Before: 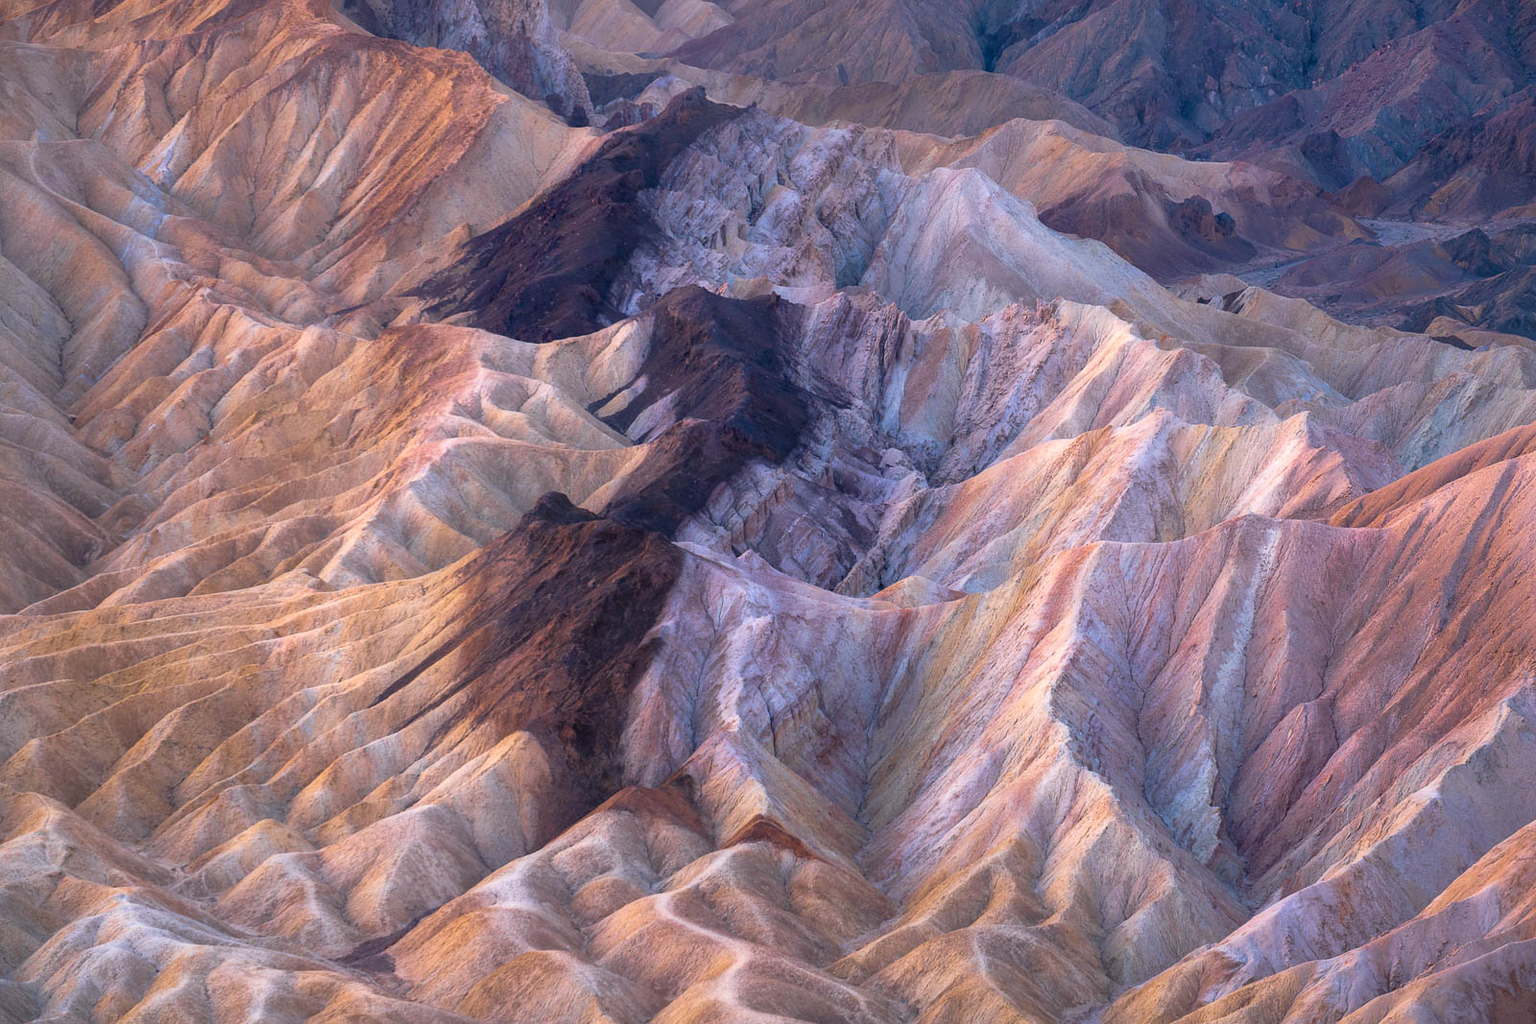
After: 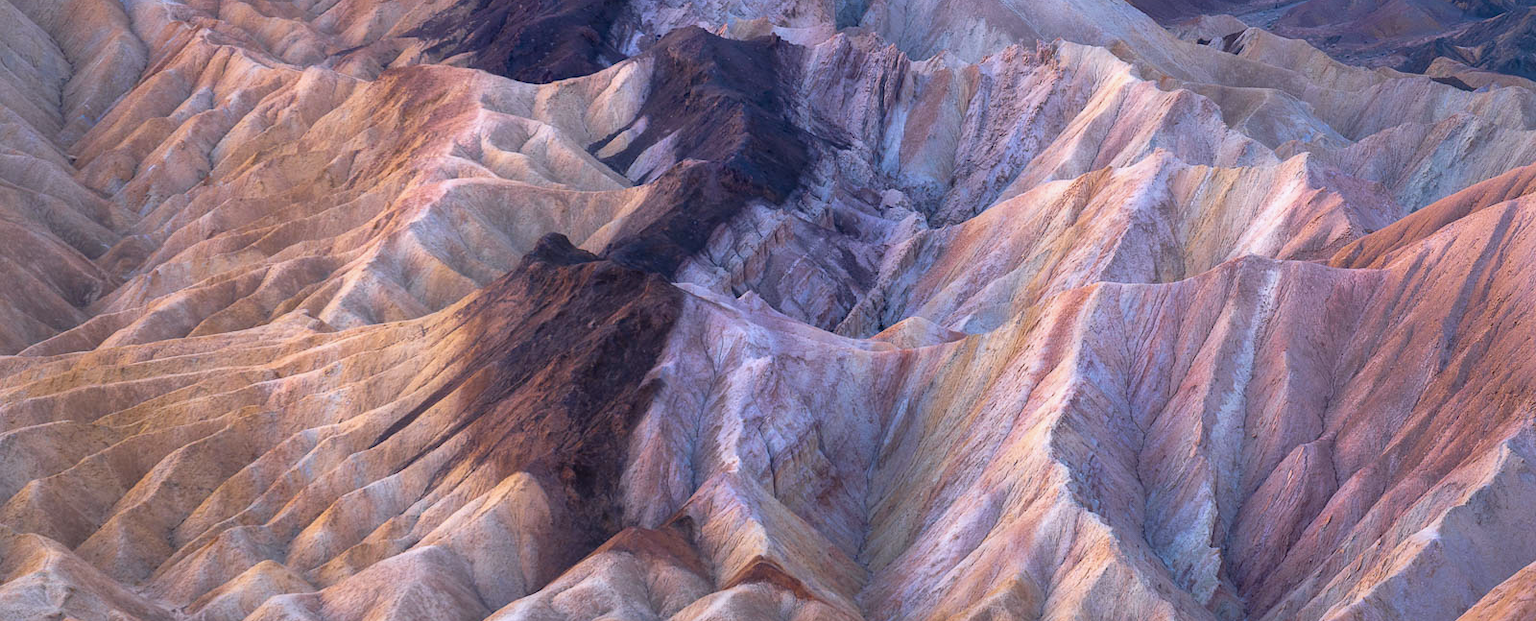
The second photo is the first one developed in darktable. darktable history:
shadows and highlights: low approximation 0.01, soften with gaussian
crop and rotate: top 25.357%, bottom 13.942%
white balance: red 0.976, blue 1.04
